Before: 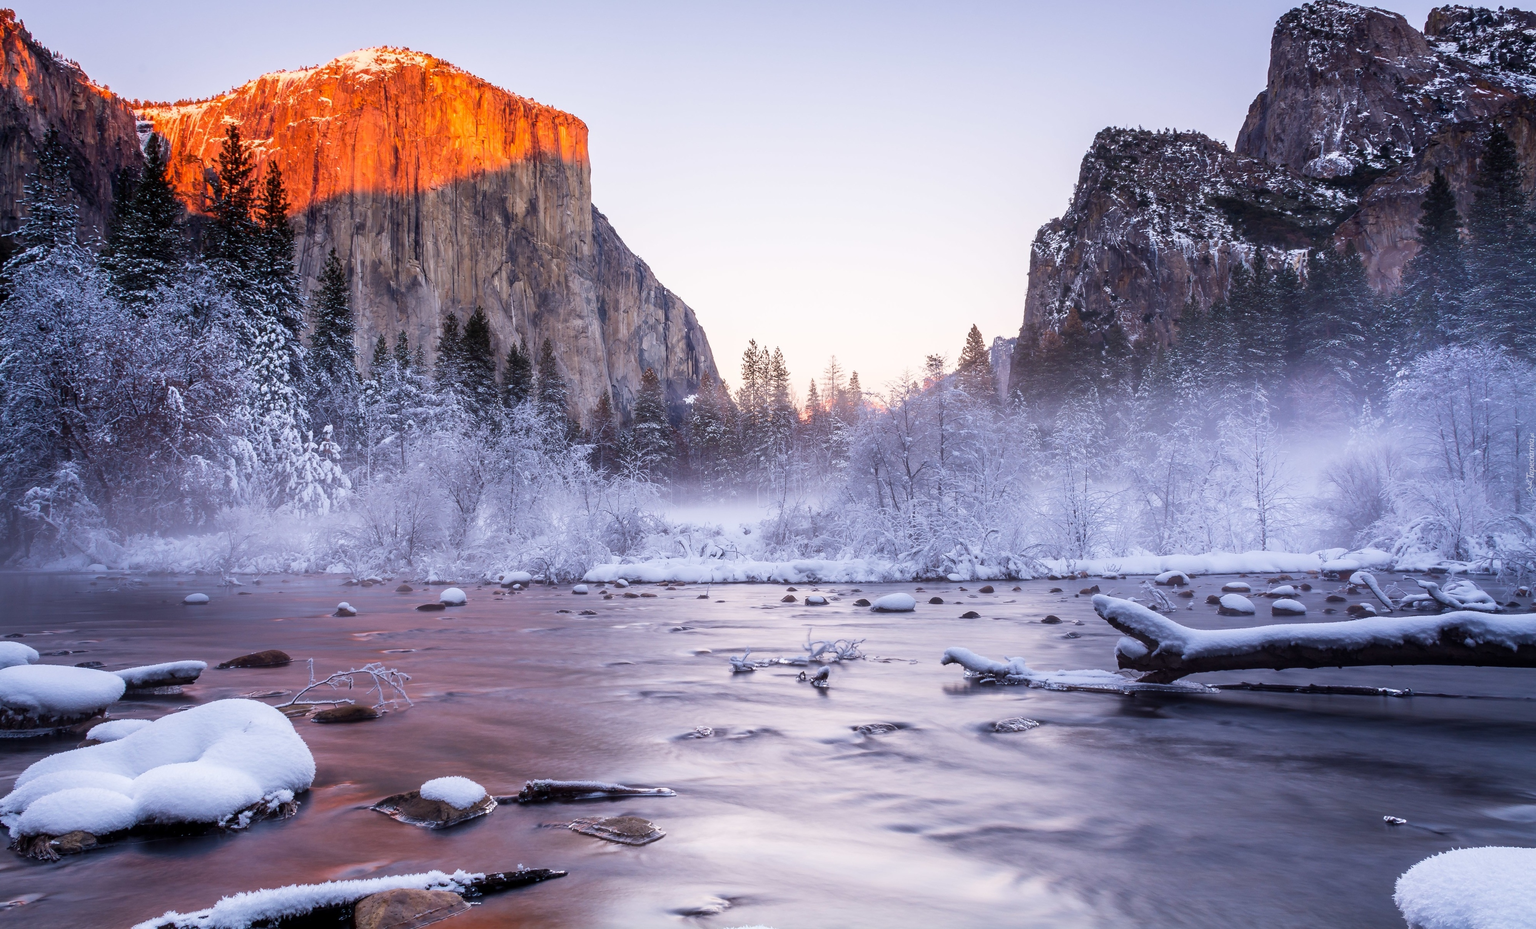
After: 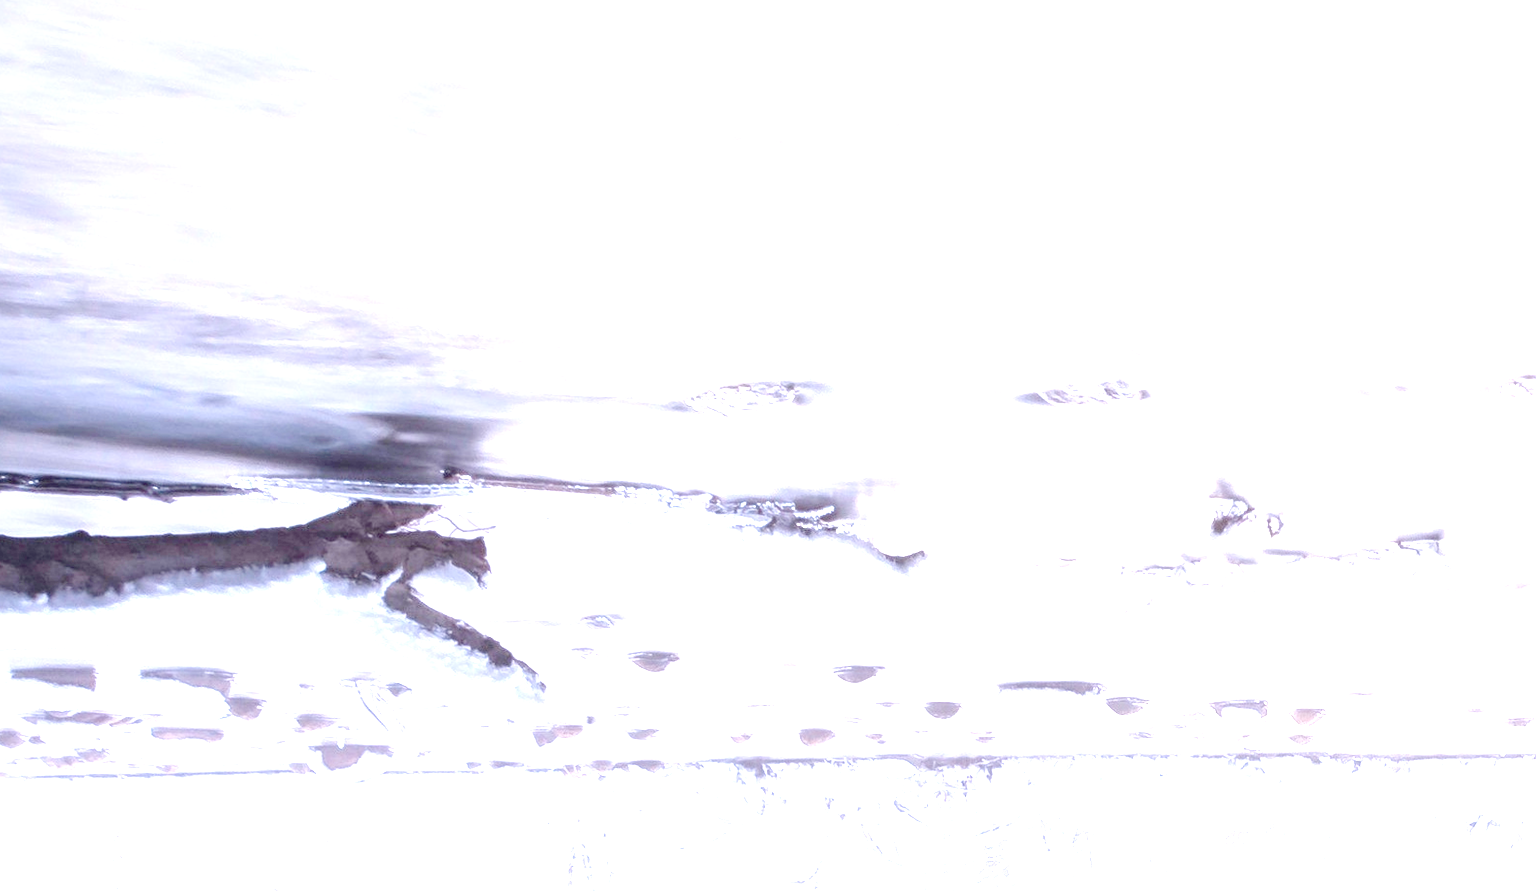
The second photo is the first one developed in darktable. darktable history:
orientation "rotate by 180 degrees": orientation rotate 180°
crop: left 15.452%, top 5.459%, right 43.956%, bottom 56.62%
tone equalizer "contrast tone curve: medium": -8 EV -0.75 EV, -7 EV -0.7 EV, -6 EV -0.6 EV, -5 EV -0.4 EV, -3 EV 0.4 EV, -2 EV 0.6 EV, -1 EV 0.7 EV, +0 EV 0.75 EV, edges refinement/feathering 500, mask exposure compensation -1.57 EV, preserve details no
exposure: exposure 0.766 EV
rotate and perspective: lens shift (horizontal) -0.055, automatic cropping off
